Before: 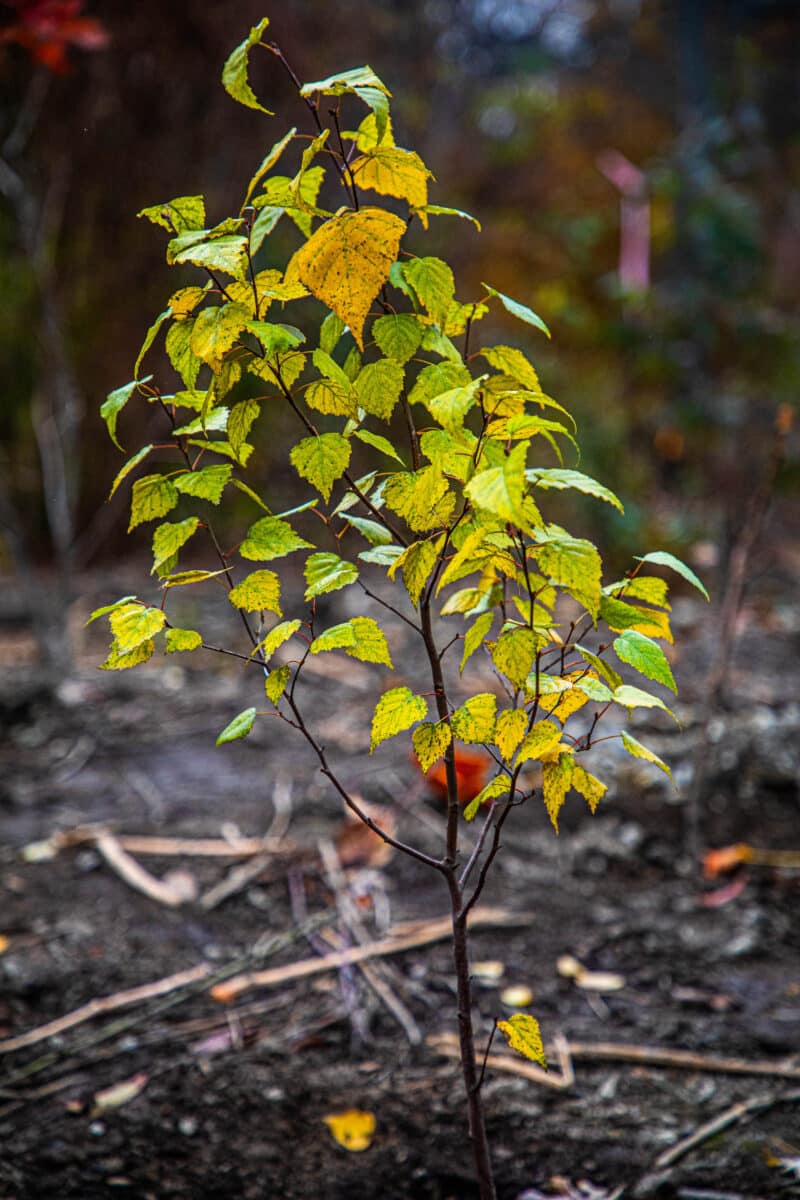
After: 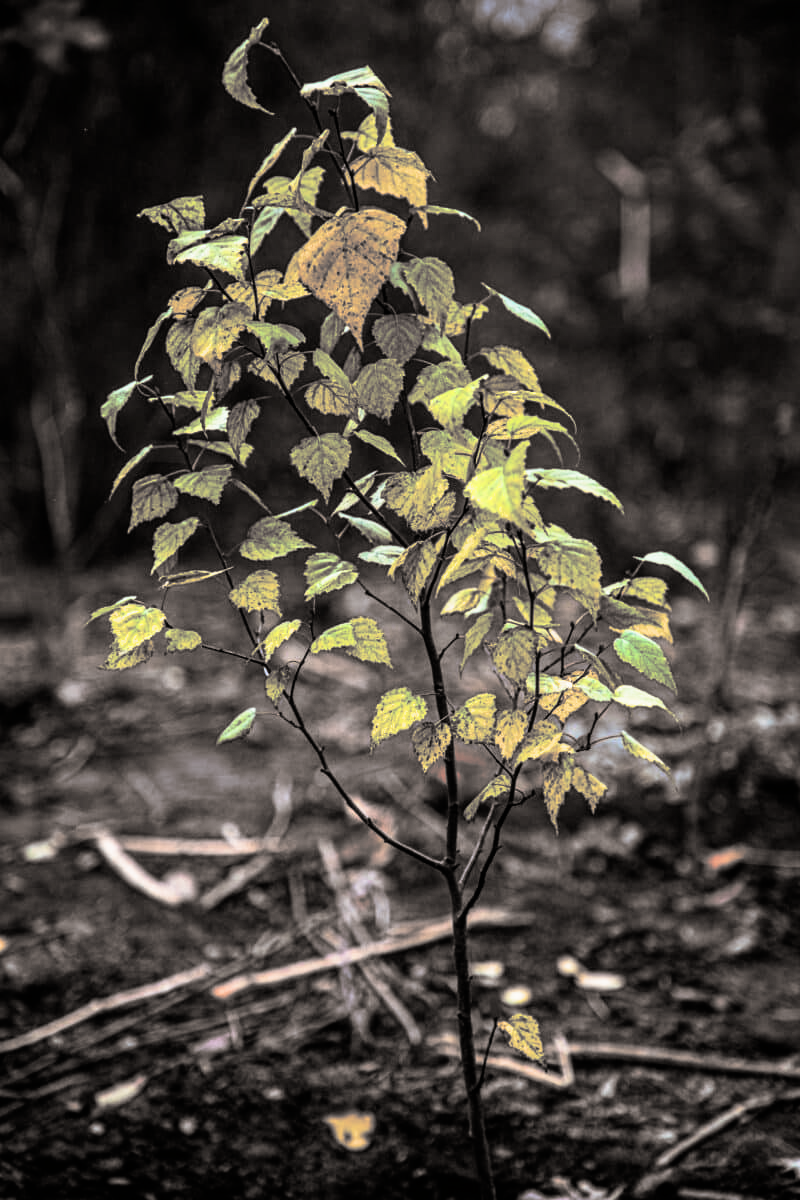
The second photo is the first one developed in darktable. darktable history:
filmic rgb: white relative exposure 2.34 EV, hardness 6.59
split-toning: shadows › hue 26°, shadows › saturation 0.09, highlights › hue 40°, highlights › saturation 0.18, balance -63, compress 0%
